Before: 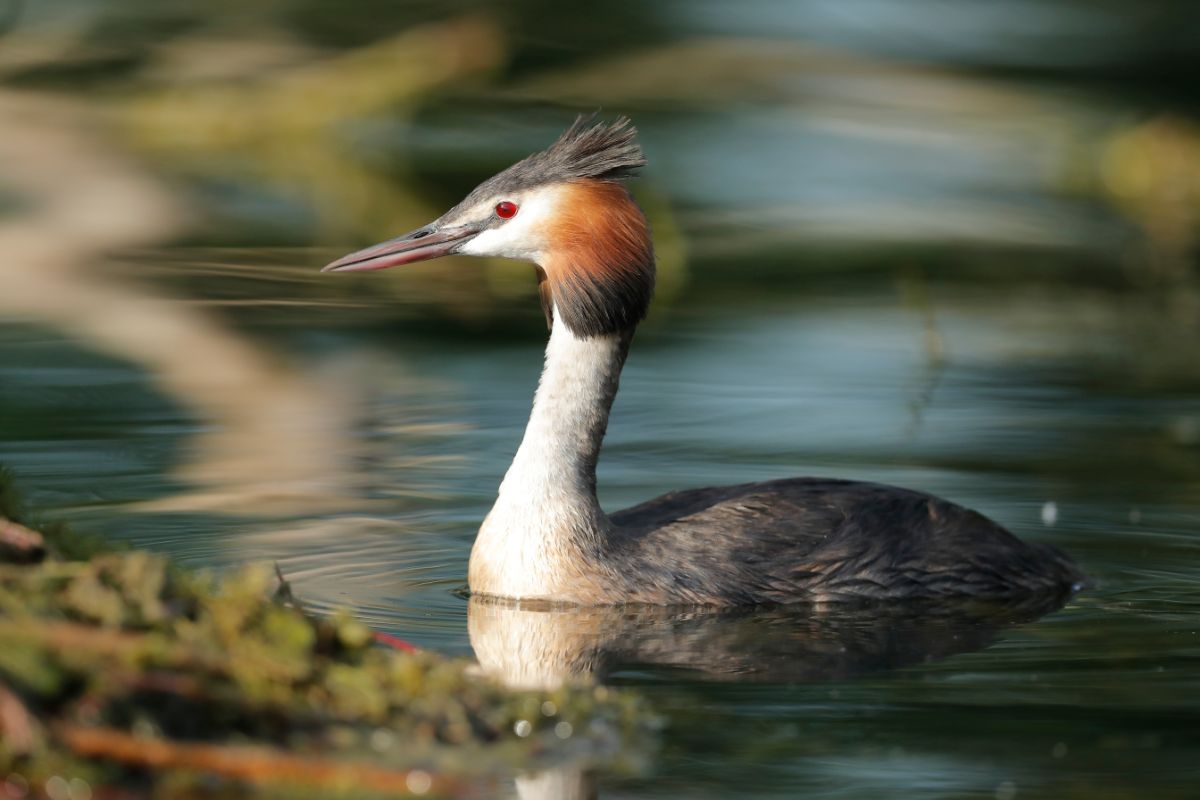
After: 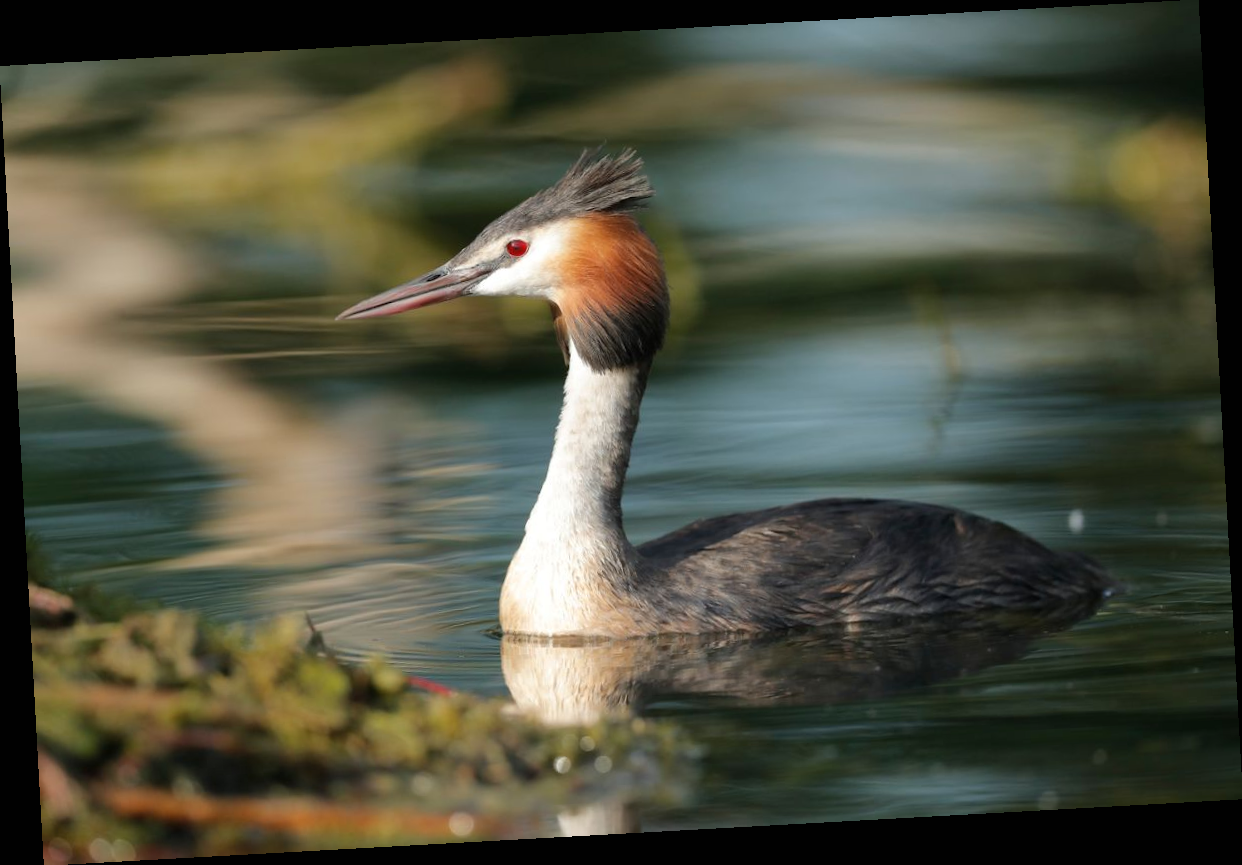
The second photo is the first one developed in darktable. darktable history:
rotate and perspective: rotation -3.18°, automatic cropping off
exposure: black level correction 0, compensate exposure bias true, compensate highlight preservation false
